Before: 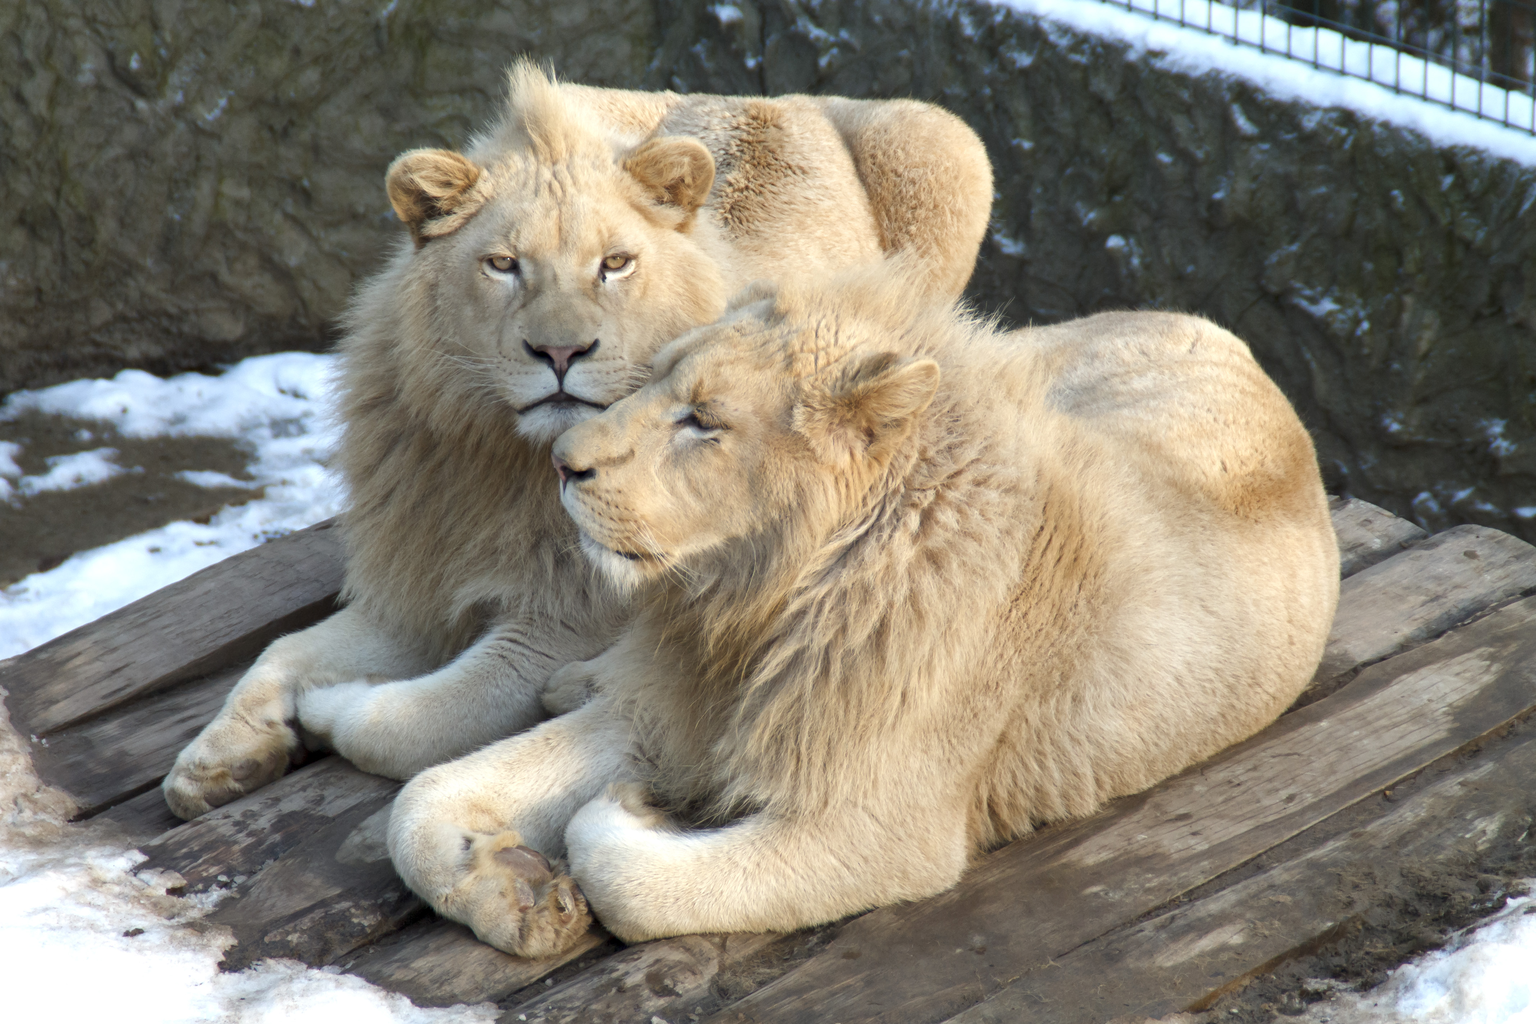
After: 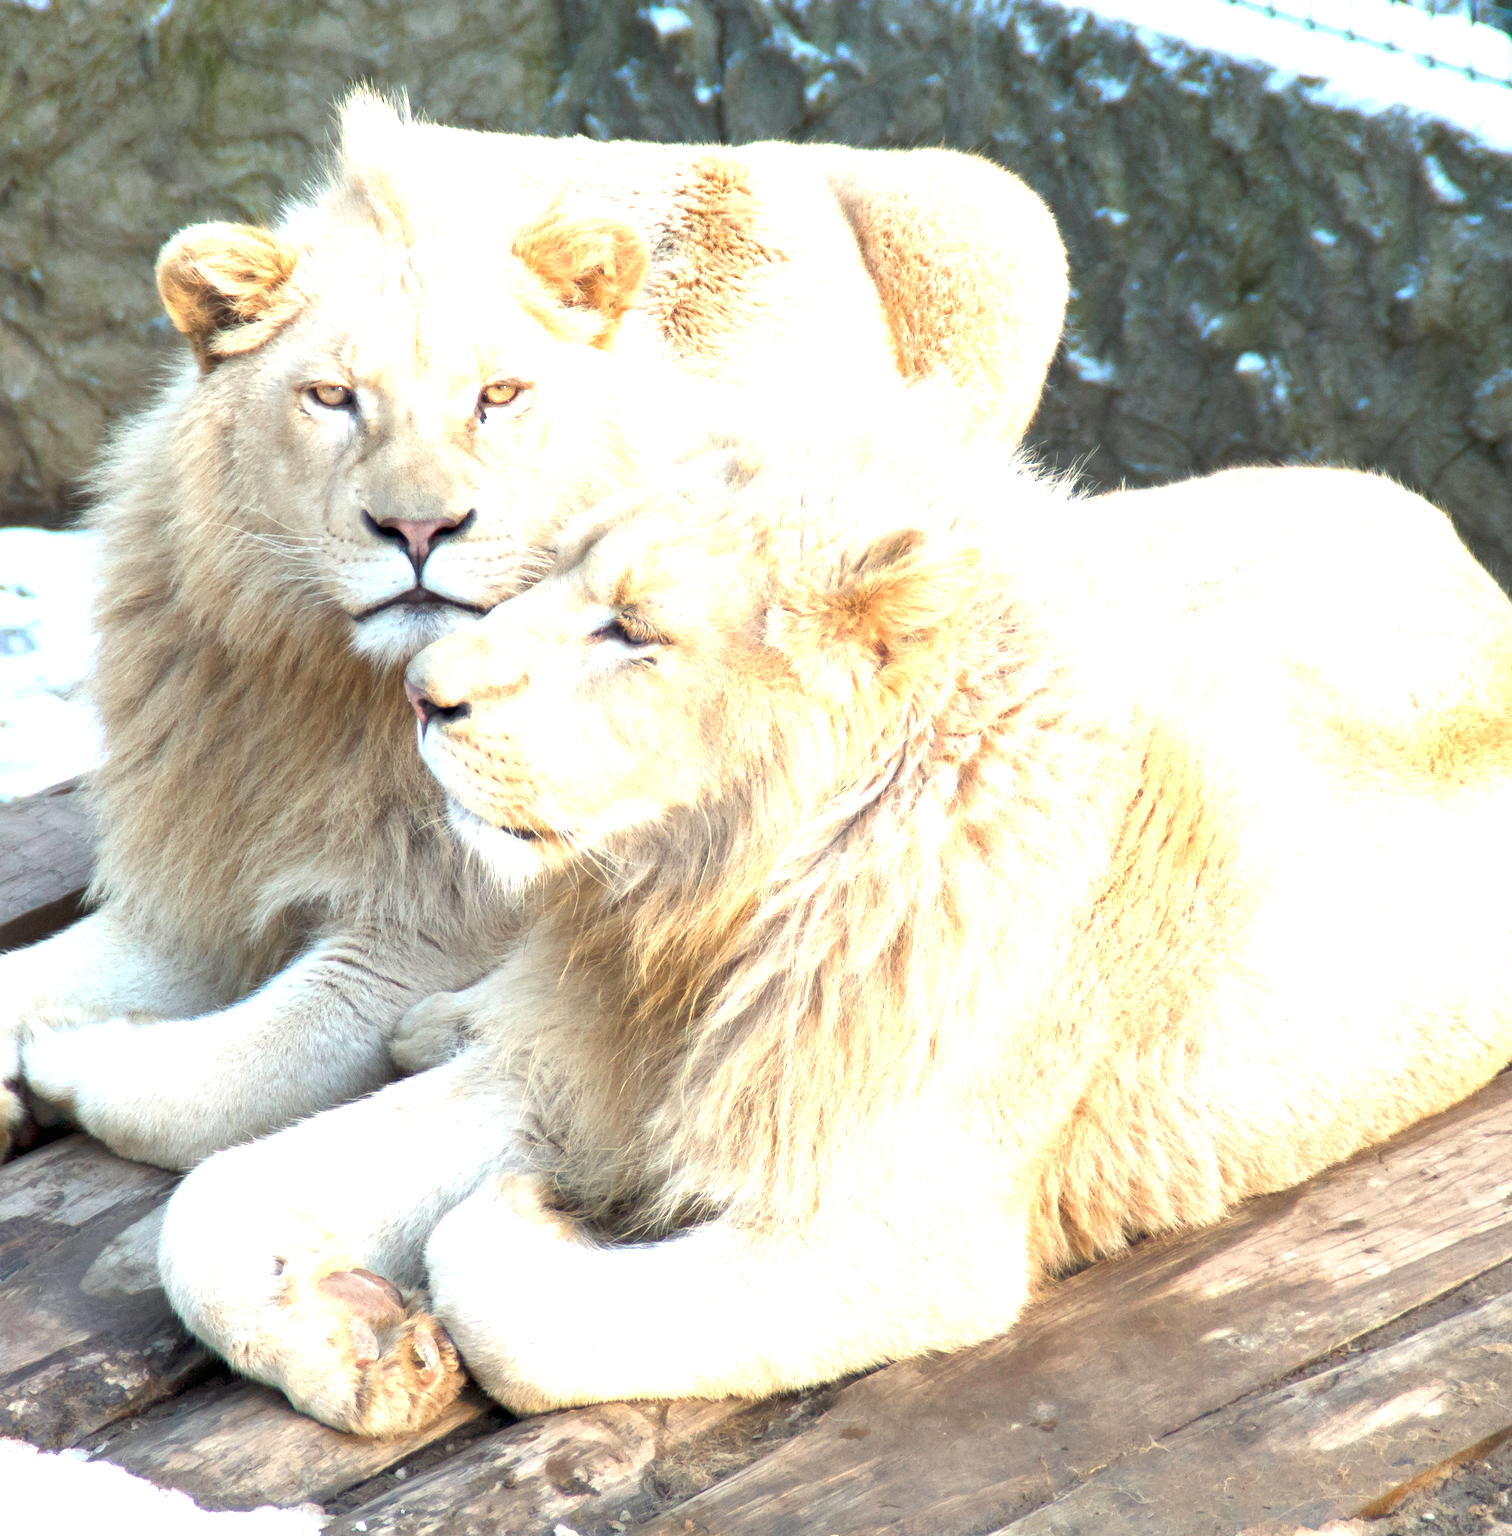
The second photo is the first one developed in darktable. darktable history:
crop and rotate: left 18.354%, right 15.977%
exposure: black level correction 0, exposure 1.522 EV, compensate highlight preservation false
